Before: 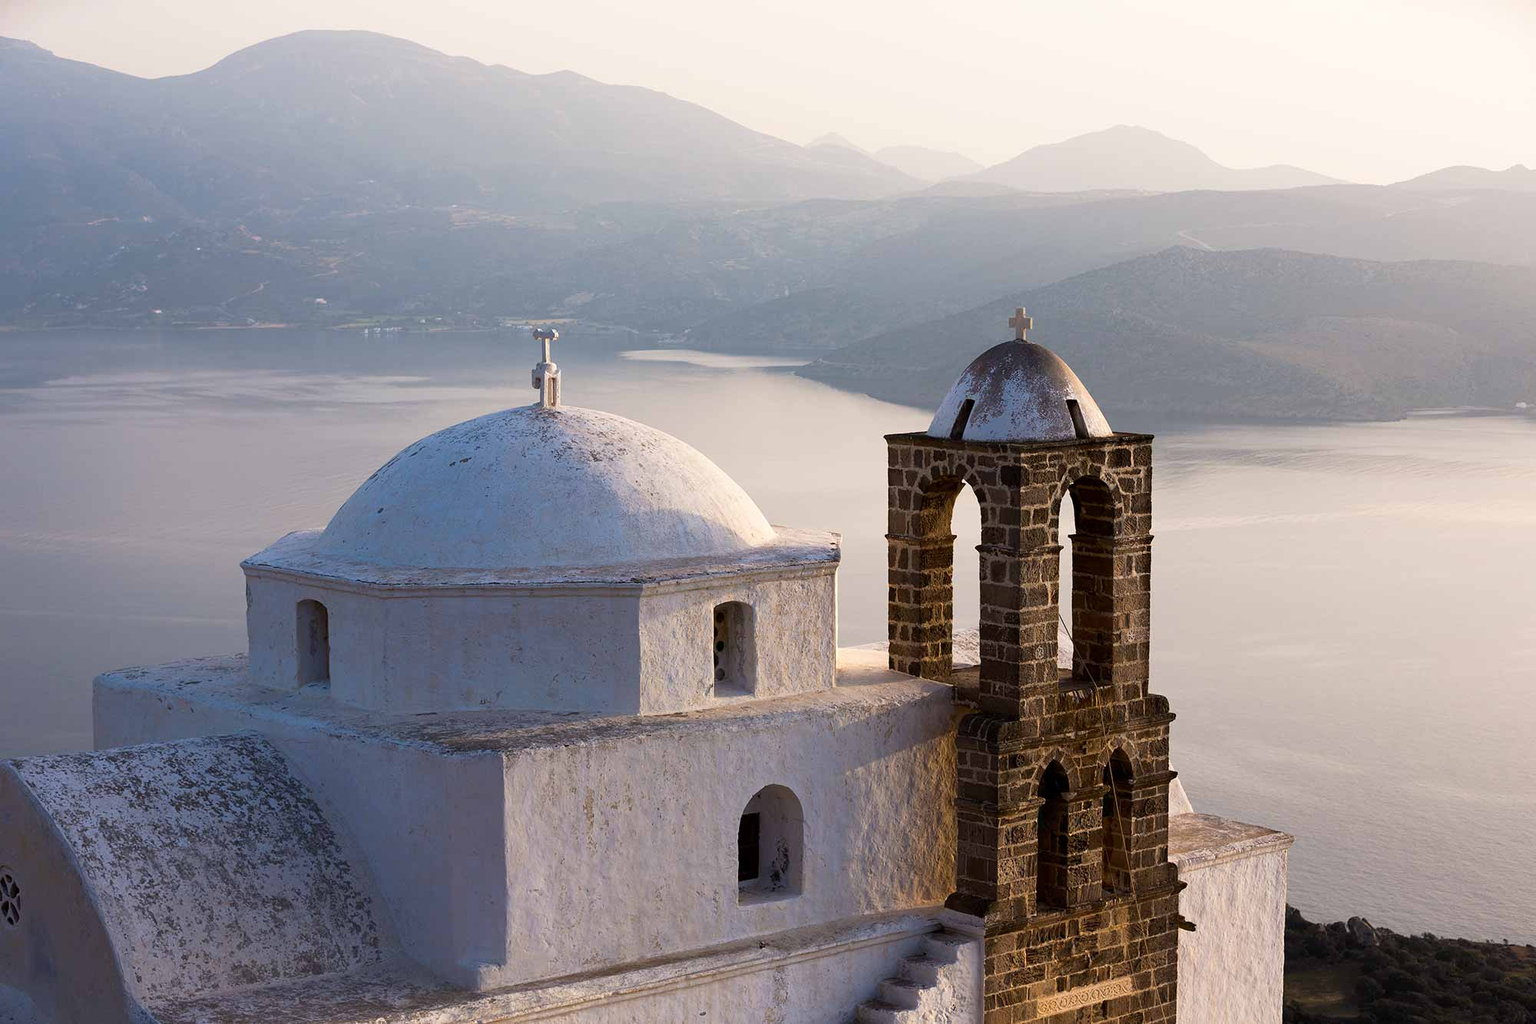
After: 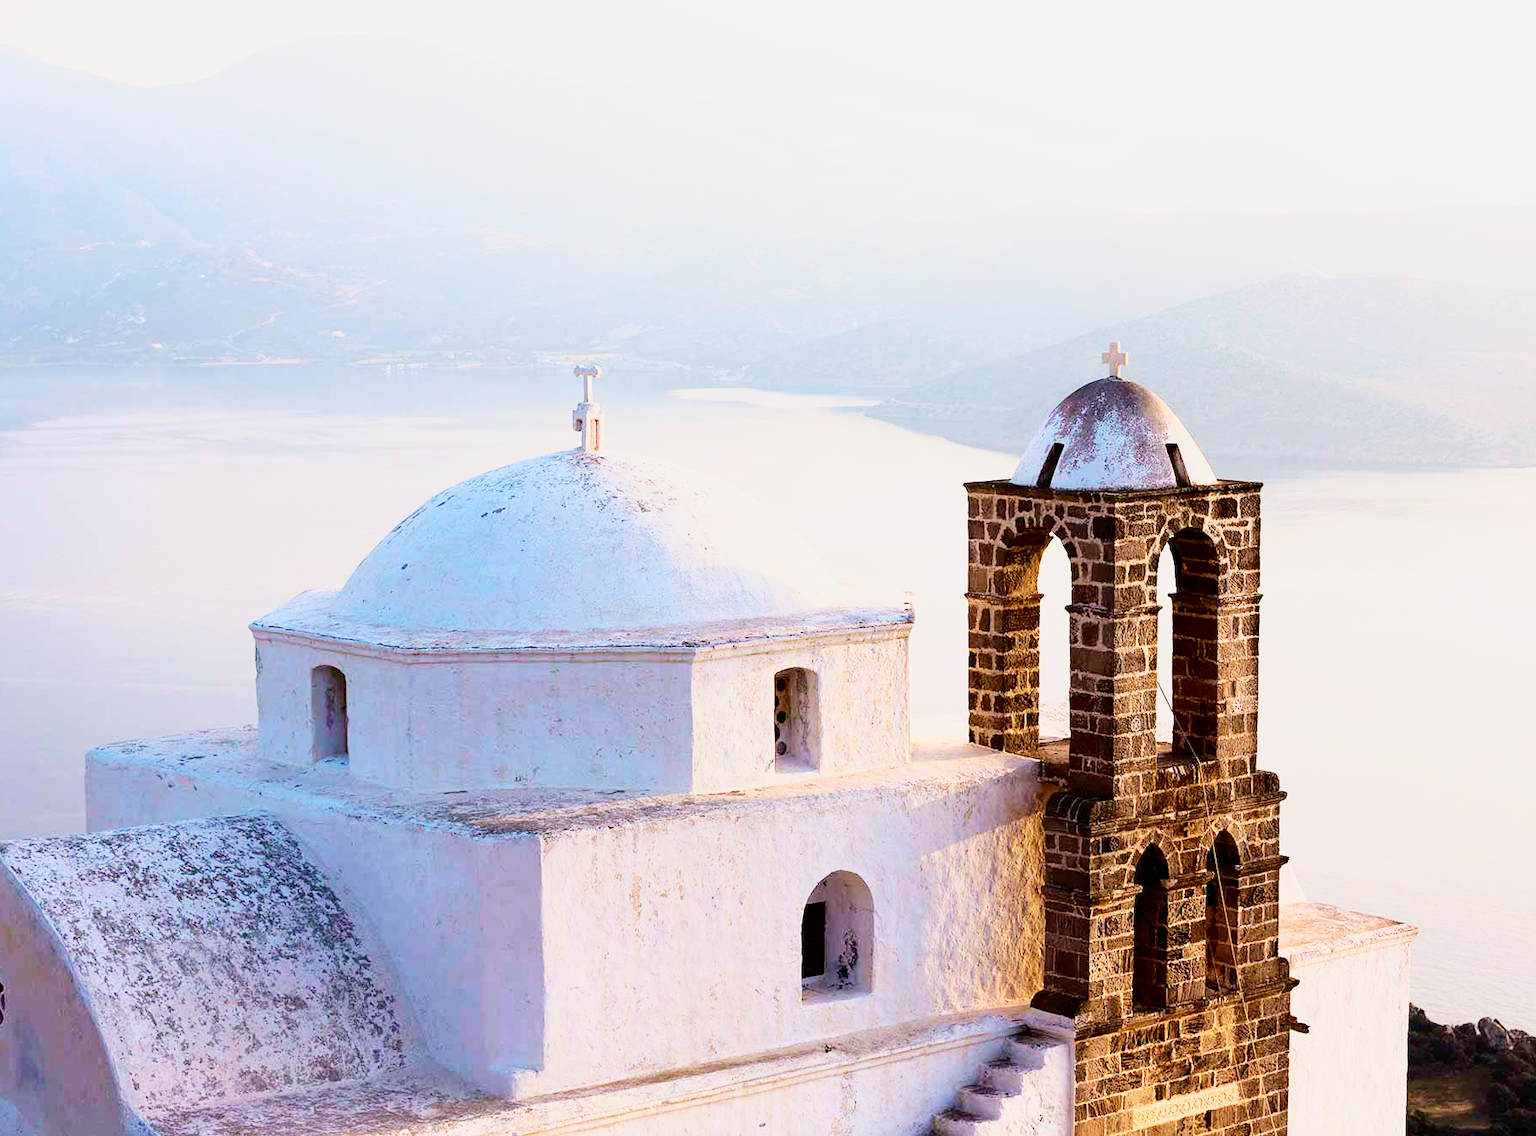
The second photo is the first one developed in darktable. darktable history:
crop and rotate: left 1.088%, right 8.807%
exposure: black level correction 0, exposure 1.45 EV, compensate exposure bias true, compensate highlight preservation false
tone curve: curves: ch0 [(0, 0) (0.091, 0.077) (0.389, 0.458) (0.745, 0.82) (0.844, 0.908) (0.909, 0.942) (1, 0.973)]; ch1 [(0, 0) (0.437, 0.404) (0.5, 0.5) (0.529, 0.556) (0.58, 0.603) (0.616, 0.649) (1, 1)]; ch2 [(0, 0) (0.442, 0.415) (0.5, 0.5) (0.535, 0.557) (0.585, 0.62) (1, 1)], color space Lab, independent channels, preserve colors none
sigmoid: skew -0.2, preserve hue 0%, red attenuation 0.1, red rotation 0.035, green attenuation 0.1, green rotation -0.017, blue attenuation 0.15, blue rotation -0.052, base primaries Rec2020
